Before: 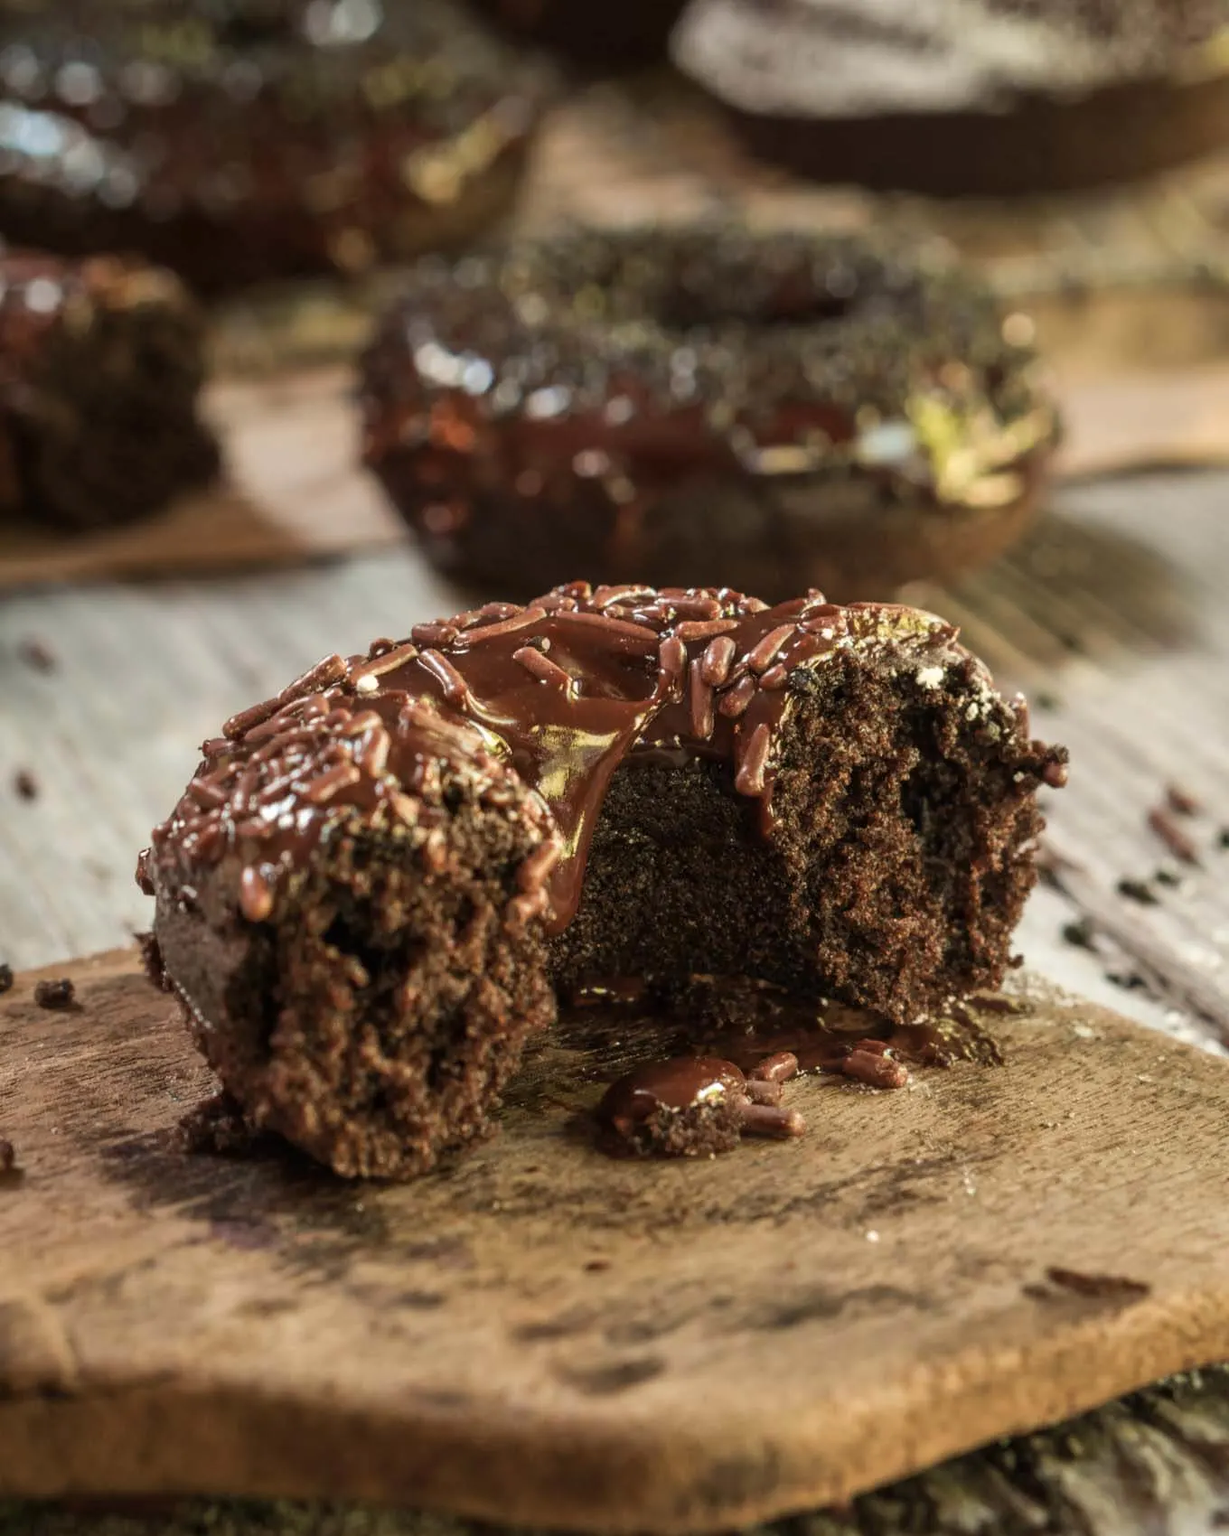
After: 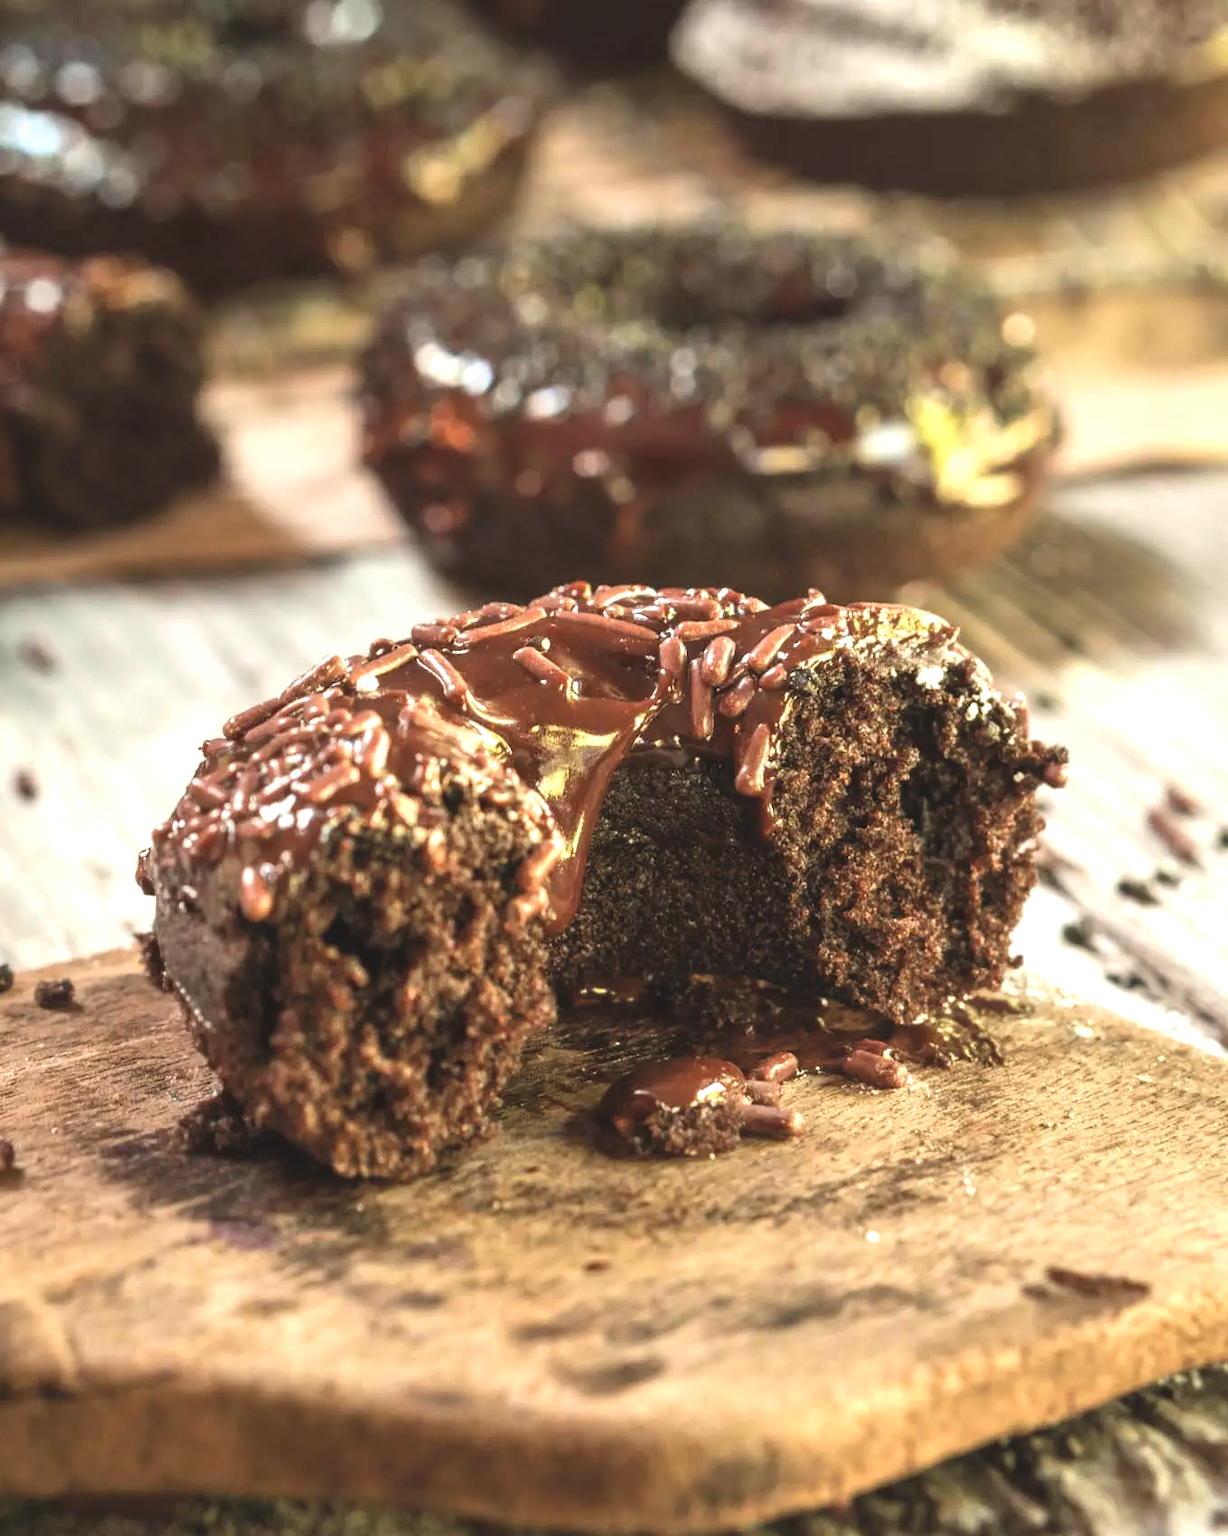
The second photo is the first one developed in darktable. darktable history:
exposure: black level correction -0.005, exposure 1.002 EV, compensate highlight preservation false
